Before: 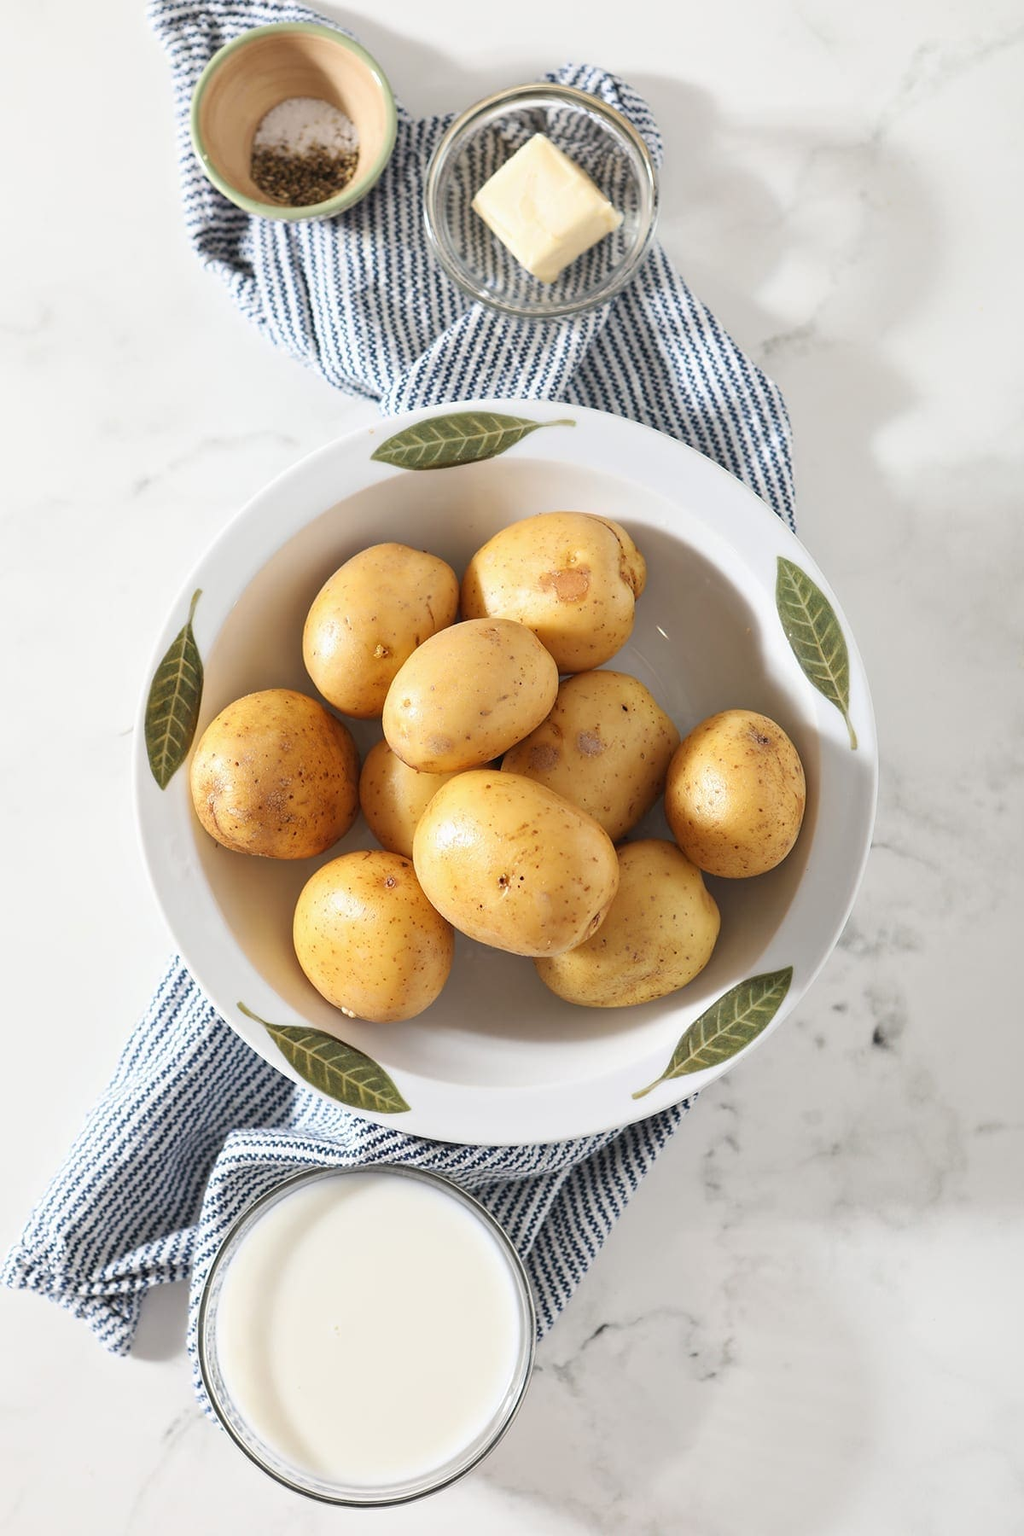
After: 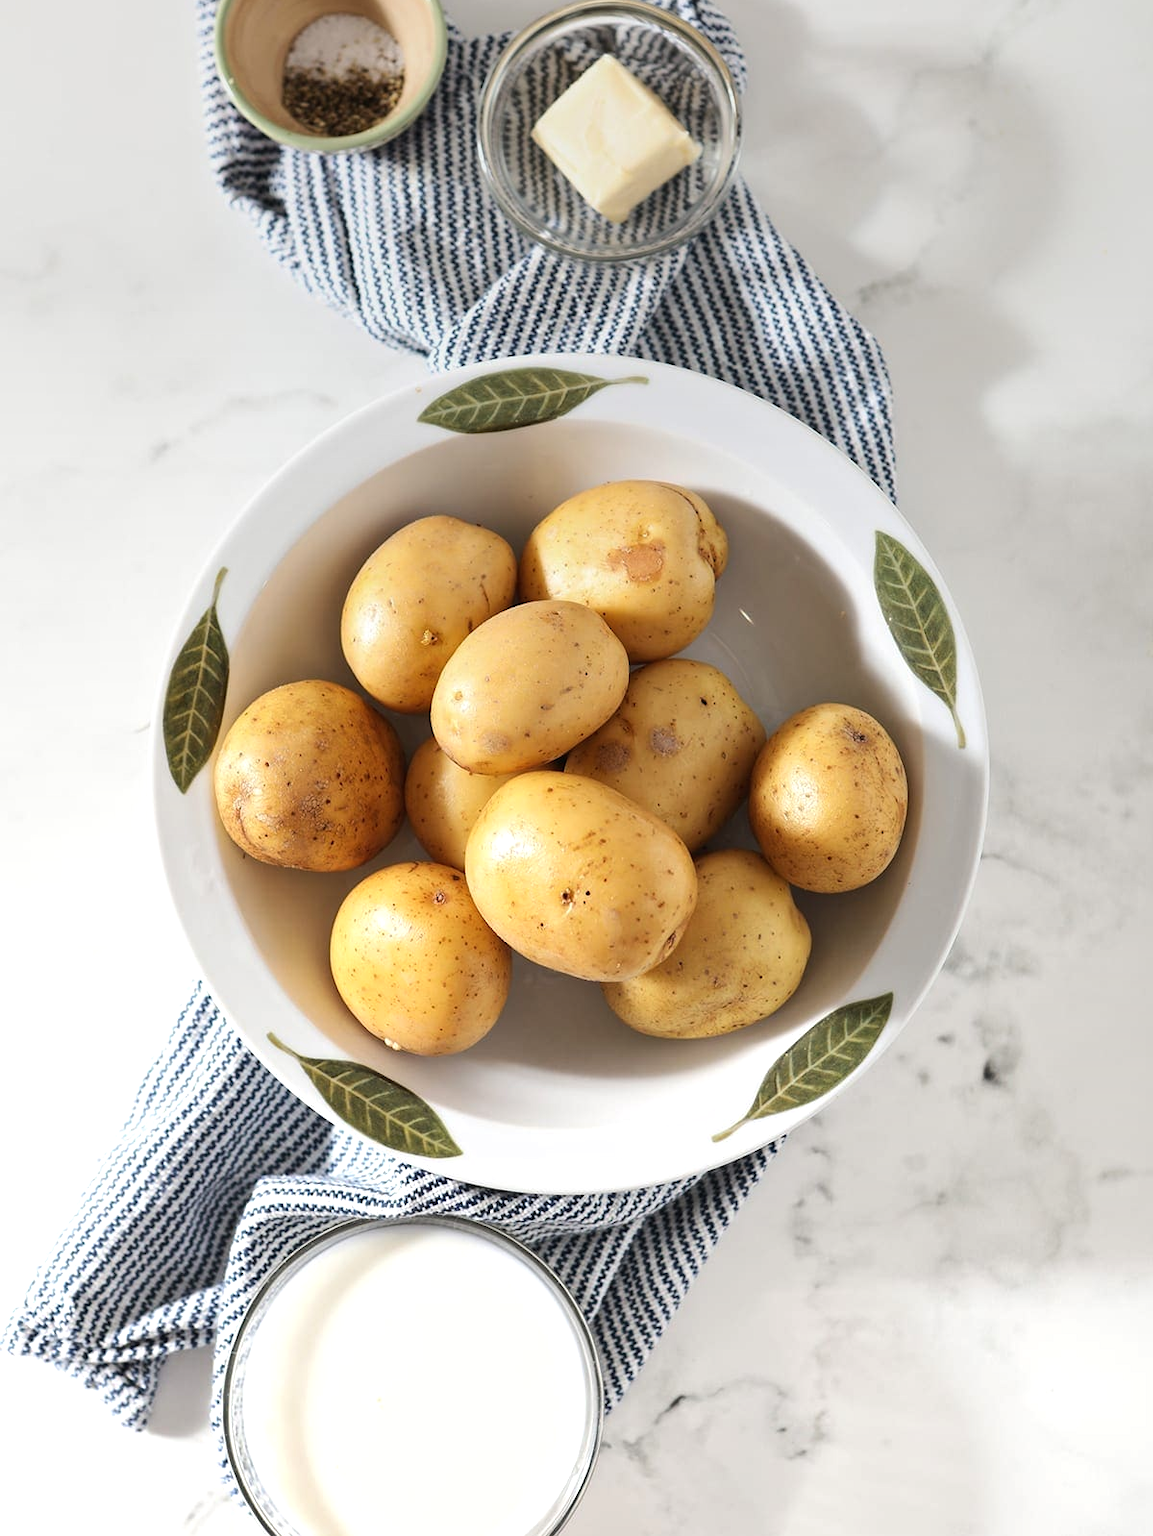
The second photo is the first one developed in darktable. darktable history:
tone equalizer: -8 EV -0.417 EV, -7 EV -0.389 EV, -6 EV -0.333 EV, -5 EV -0.222 EV, -3 EV 0.222 EV, -2 EV 0.333 EV, -1 EV 0.389 EV, +0 EV 0.417 EV, edges refinement/feathering 500, mask exposure compensation -1.57 EV, preserve details no
graduated density: on, module defaults
crop and rotate: top 5.609%, bottom 5.609%
